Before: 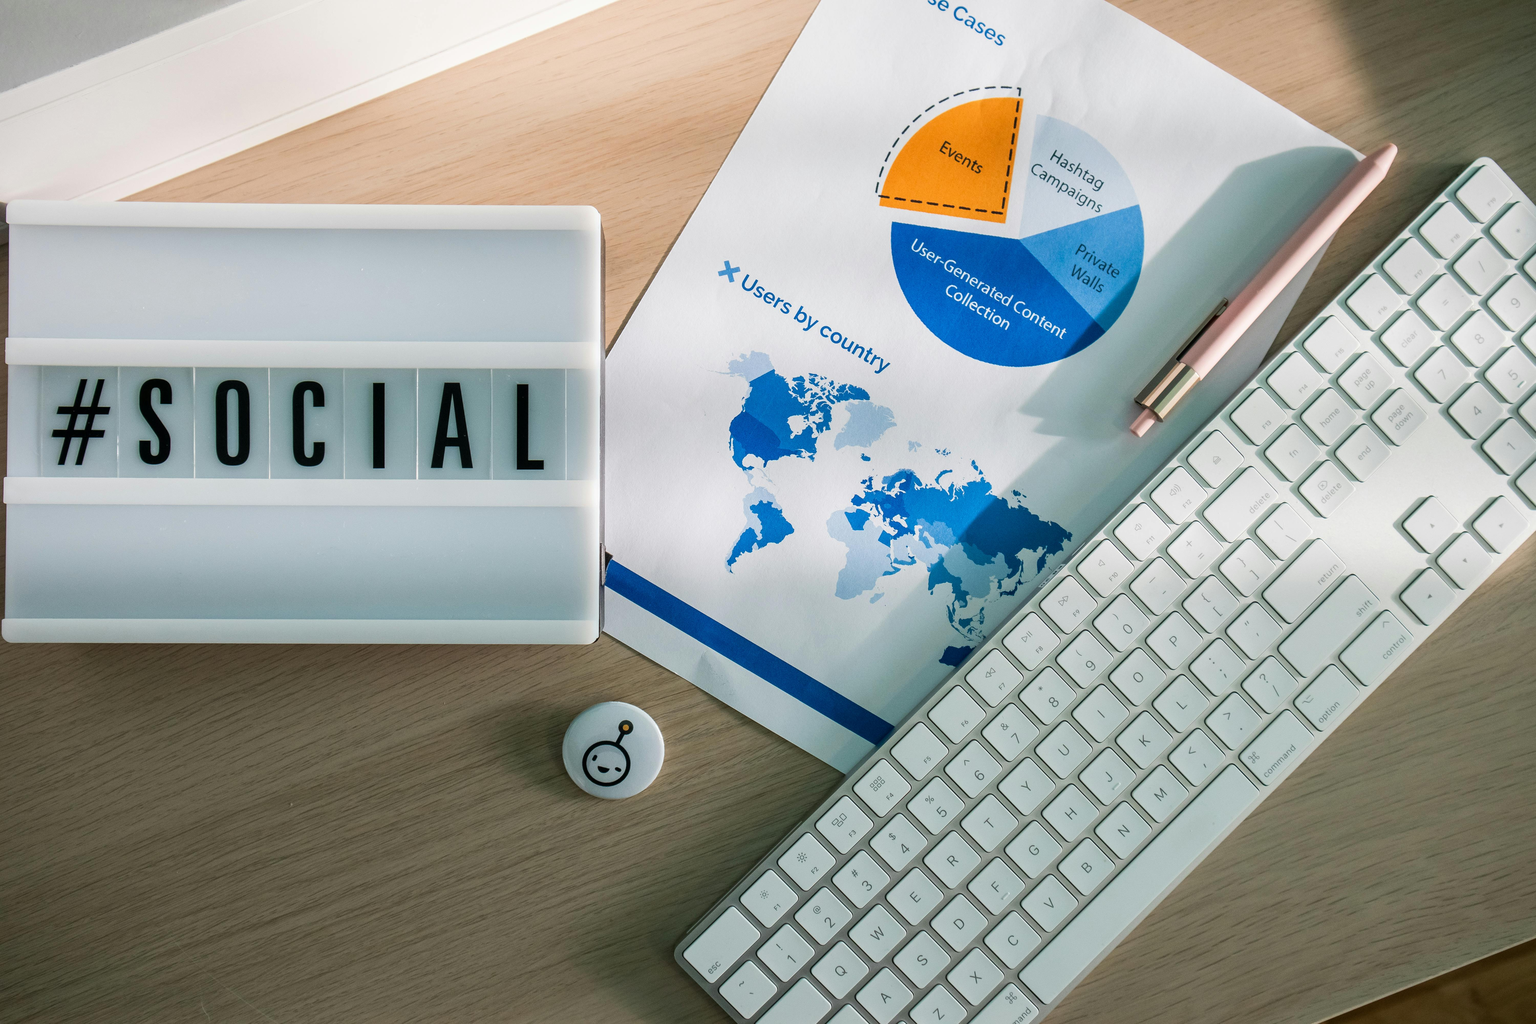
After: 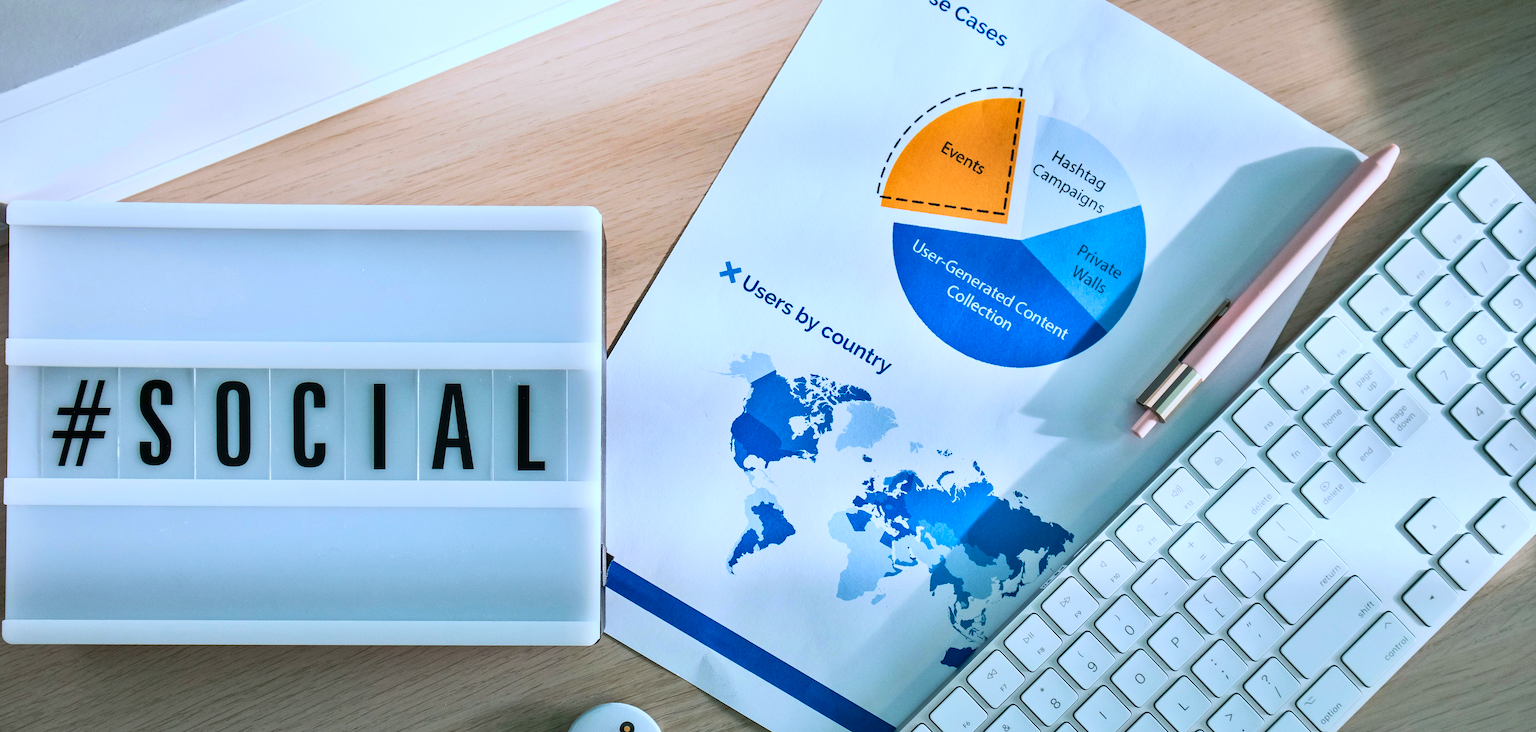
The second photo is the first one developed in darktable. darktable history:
crop: right 0%, bottom 28.545%
contrast brightness saturation: contrast 0.197, brightness 0.144, saturation 0.138
shadows and highlights: low approximation 0.01, soften with gaussian
color calibration: x 0.38, y 0.39, temperature 4075.84 K, gamut compression 1.71
